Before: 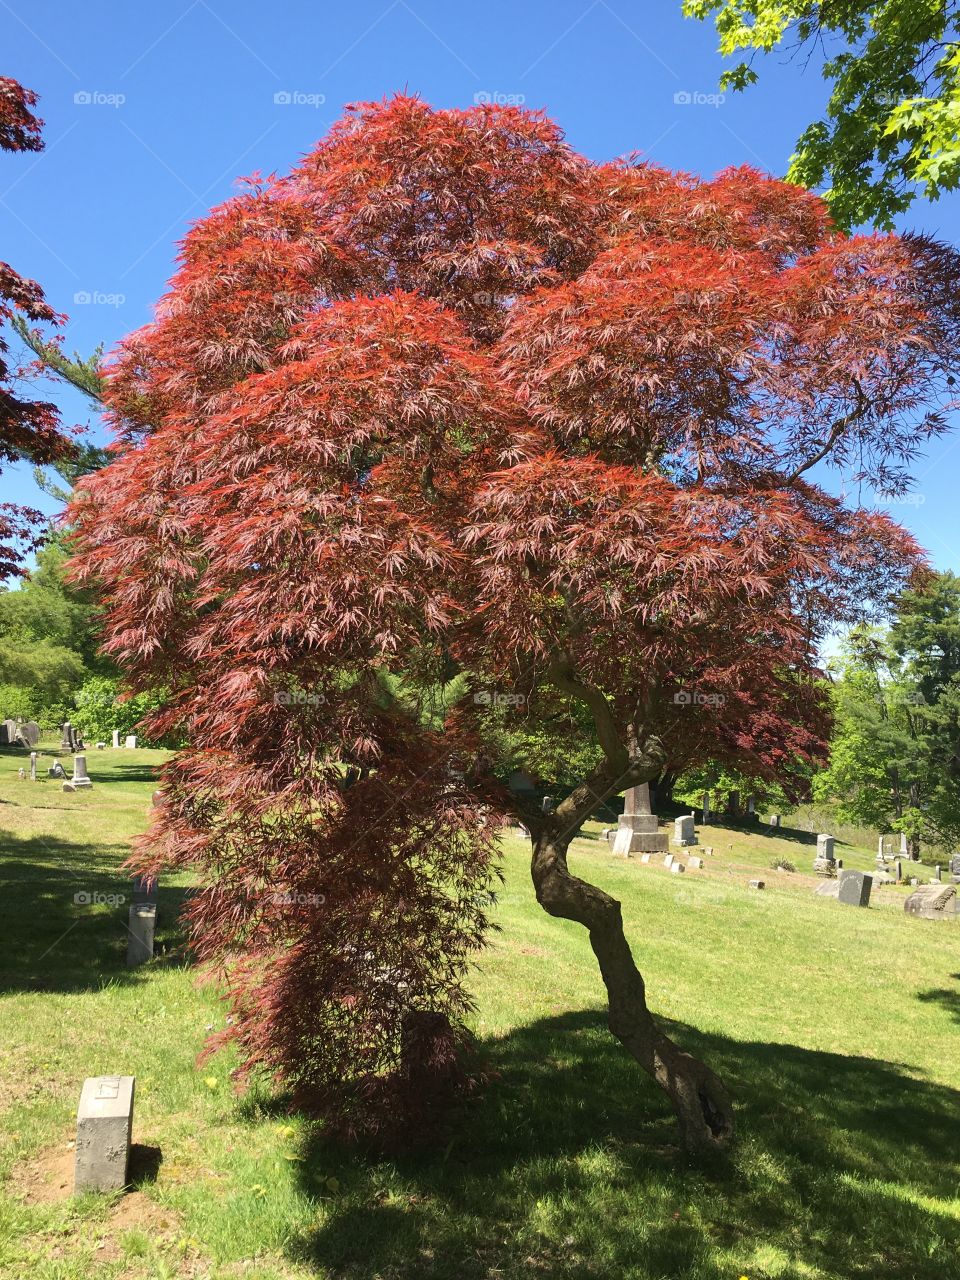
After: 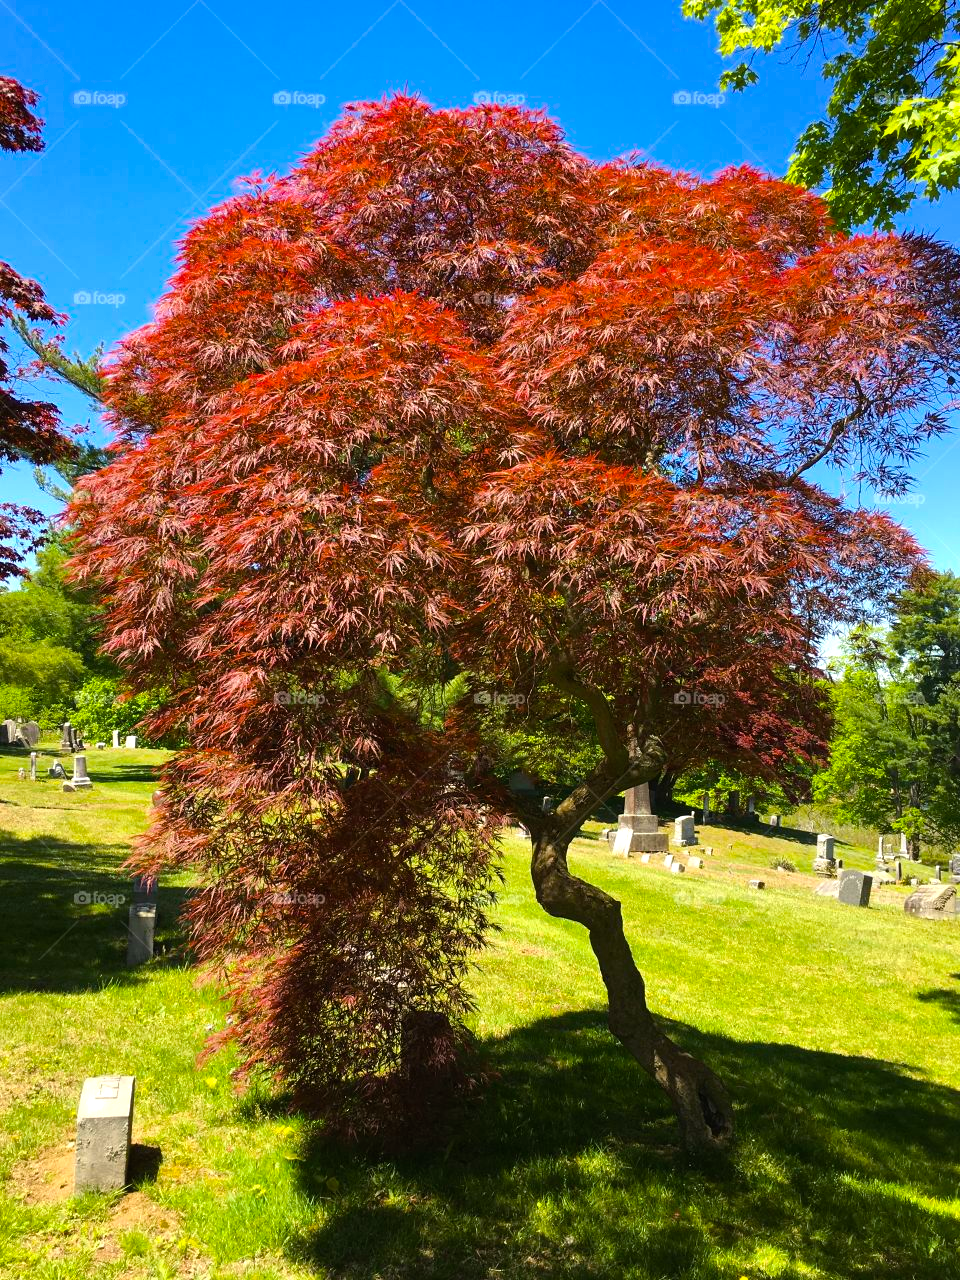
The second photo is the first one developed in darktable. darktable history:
color balance rgb: linear chroma grading › global chroma 33.078%, perceptual saturation grading › global saturation 5.732%, global vibrance 6.434%, contrast 13.257%, saturation formula JzAzBz (2021)
